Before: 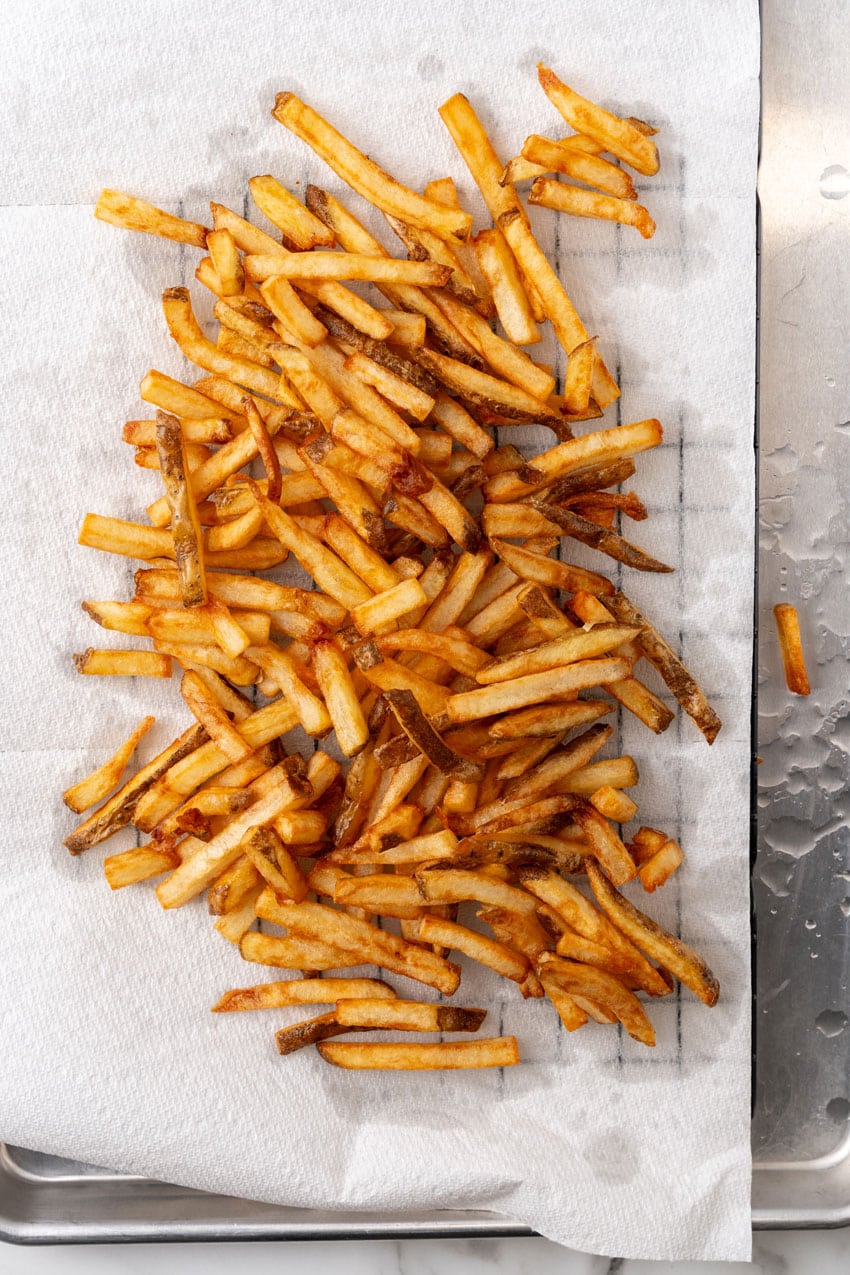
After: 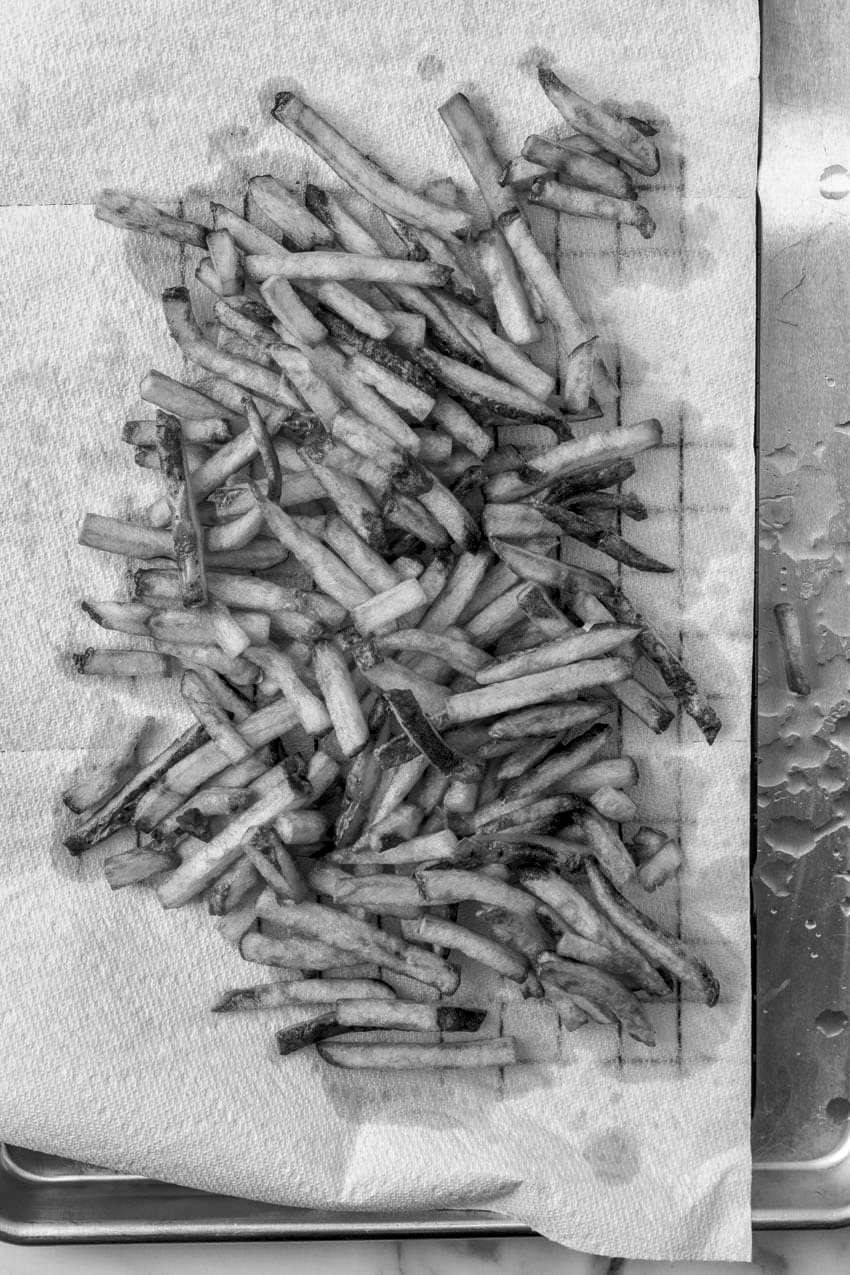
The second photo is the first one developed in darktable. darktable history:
shadows and highlights: soften with gaussian
monochrome: a -92.57, b 58.91
color balance rgb: perceptual saturation grading › global saturation 30%, global vibrance 10%
local contrast: on, module defaults
contrast equalizer: octaves 7, y [[0.6 ×6], [0.55 ×6], [0 ×6], [0 ×6], [0 ×6]], mix 0.3
